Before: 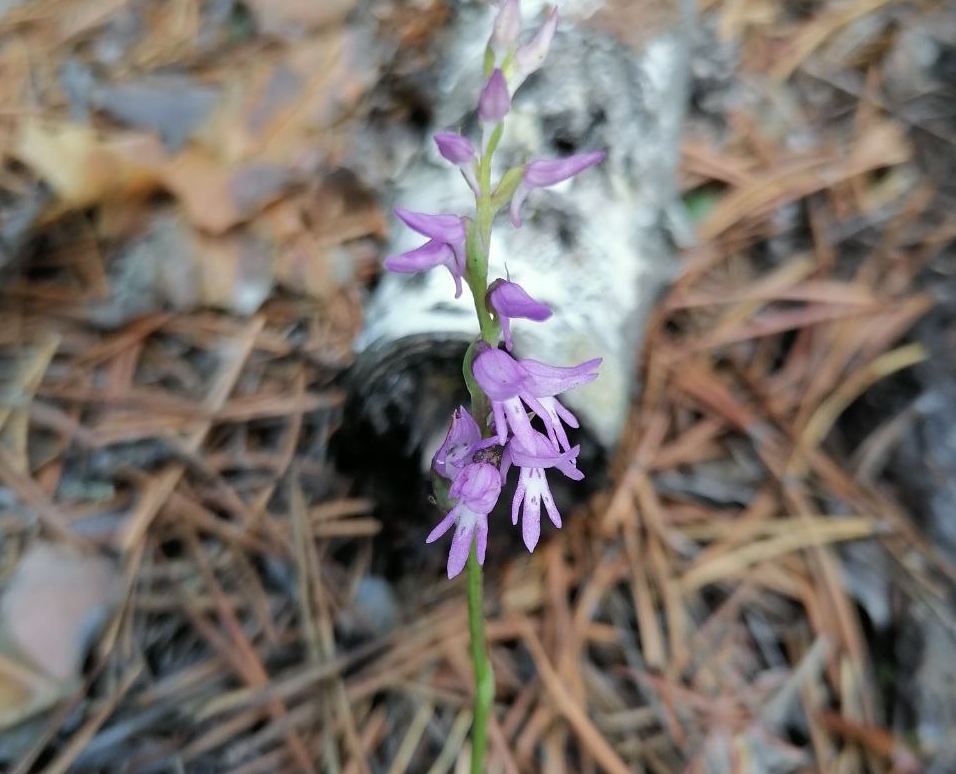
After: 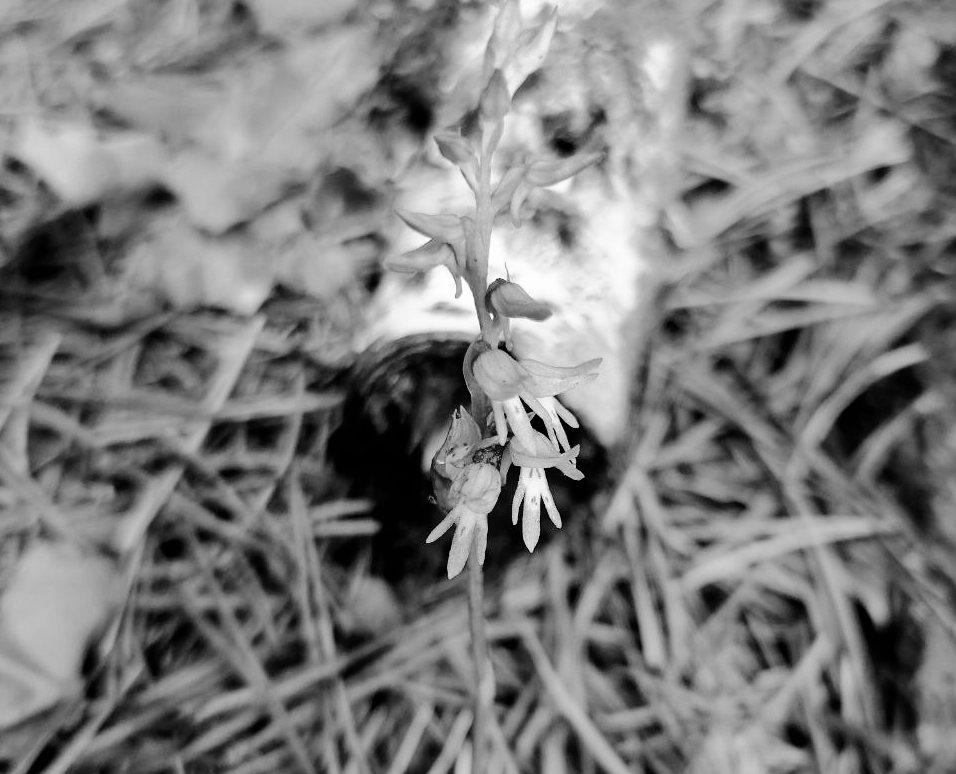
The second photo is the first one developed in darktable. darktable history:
shadows and highlights: white point adjustment 0.05, highlights color adjustment 55.9%, soften with gaussian
contrast brightness saturation: saturation -1
tone curve: curves: ch0 [(0, 0) (0.003, 0) (0.011, 0.001) (0.025, 0.003) (0.044, 0.005) (0.069, 0.012) (0.1, 0.023) (0.136, 0.039) (0.177, 0.088) (0.224, 0.15) (0.277, 0.24) (0.335, 0.337) (0.399, 0.437) (0.468, 0.535) (0.543, 0.629) (0.623, 0.71) (0.709, 0.782) (0.801, 0.856) (0.898, 0.94) (1, 1)], preserve colors none
